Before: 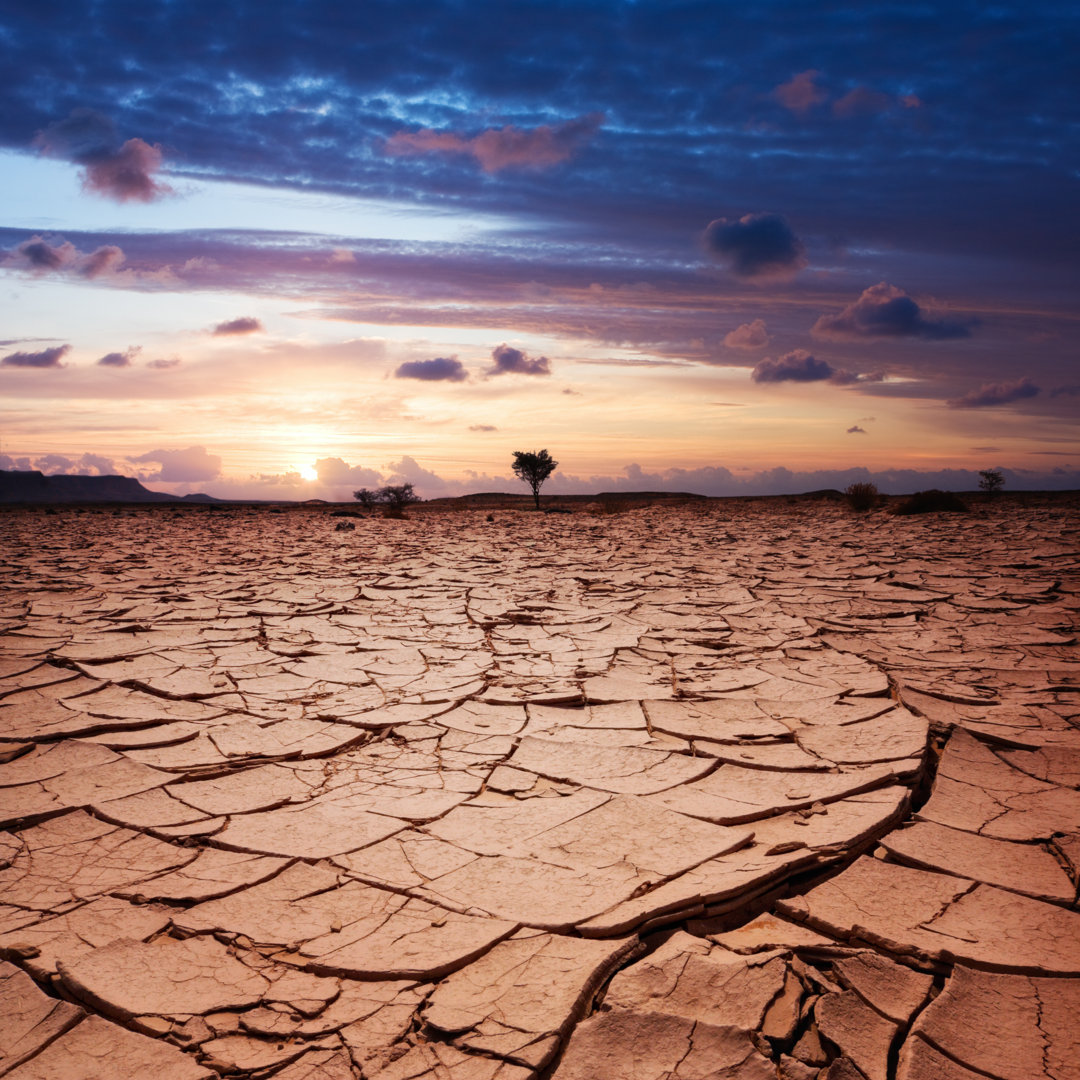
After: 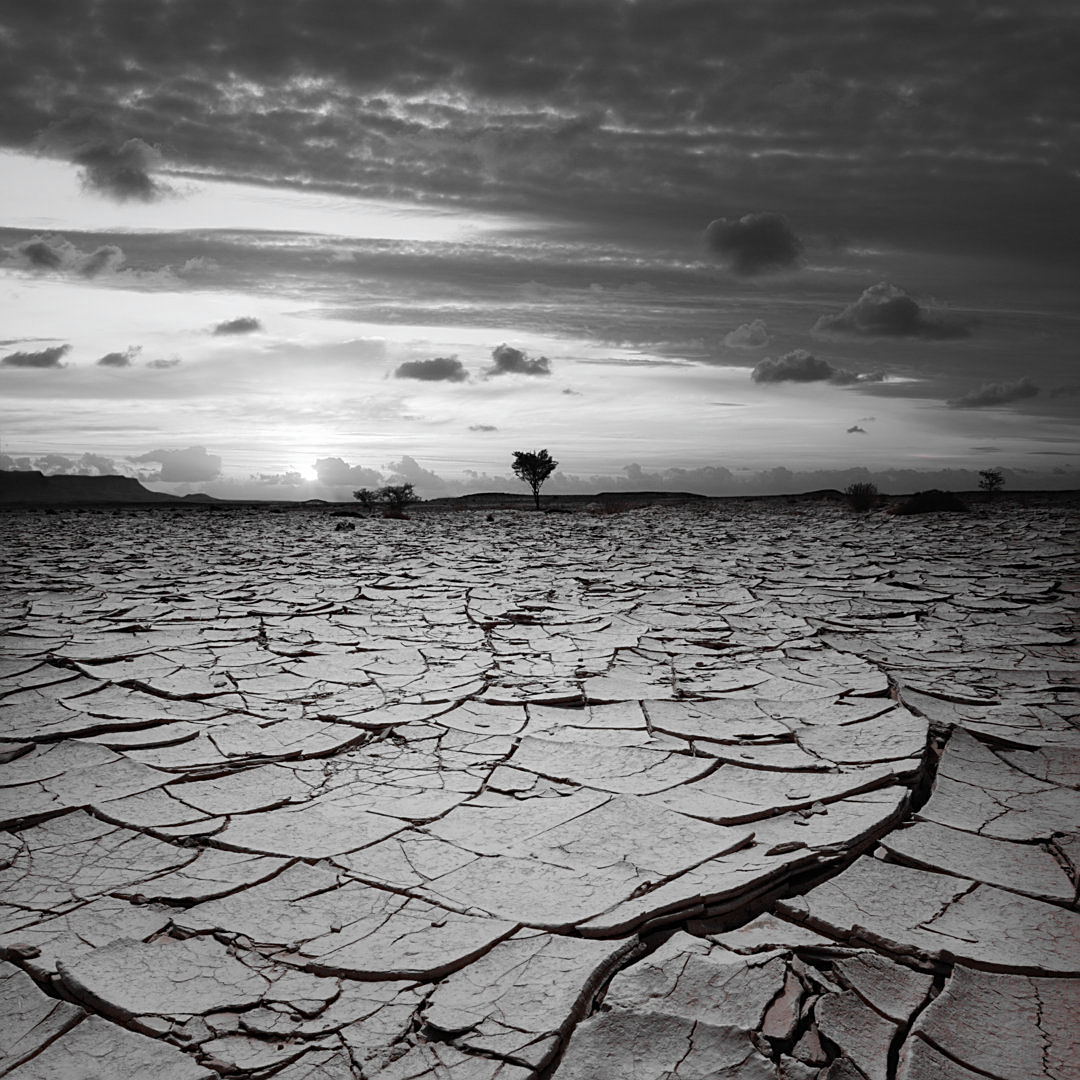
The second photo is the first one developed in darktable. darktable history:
color correction: highlights a* -2.68, highlights b* 2.57
white balance: red 0.766, blue 1.537
color zones: curves: ch1 [(0, 0.006) (0.094, 0.285) (0.171, 0.001) (0.429, 0.001) (0.571, 0.003) (0.714, 0.004) (0.857, 0.004) (1, 0.006)]
sharpen: on, module defaults
